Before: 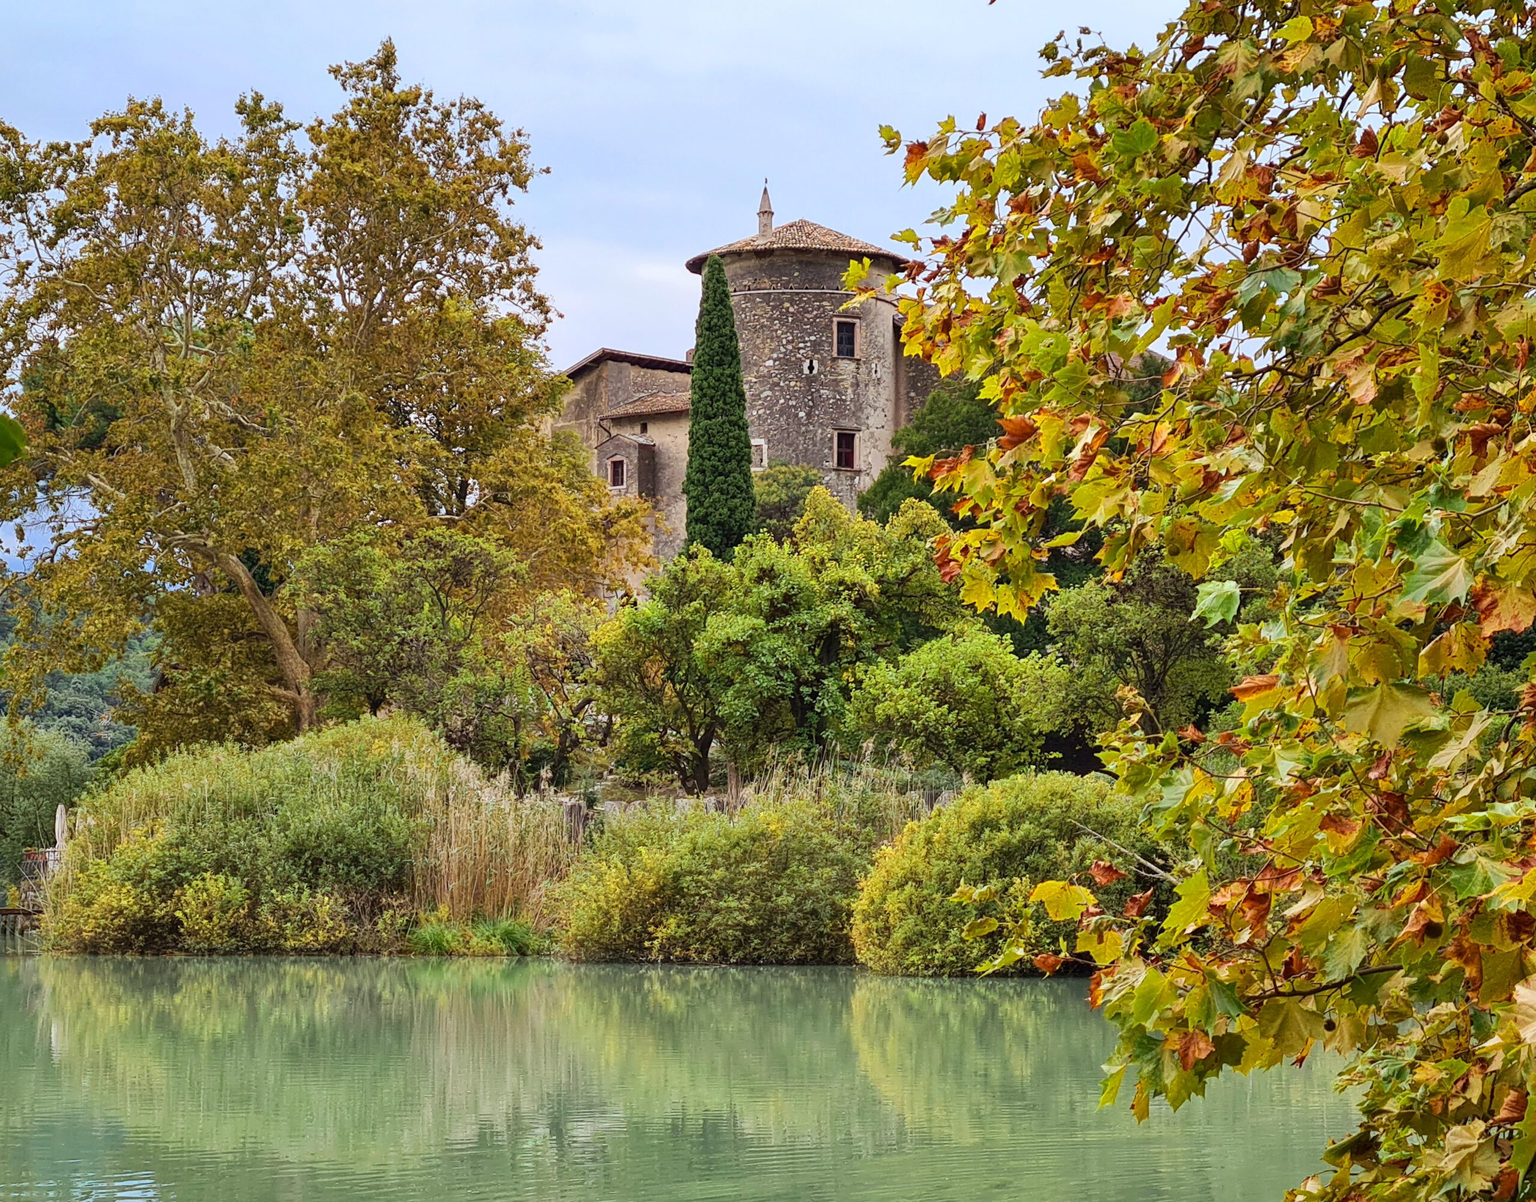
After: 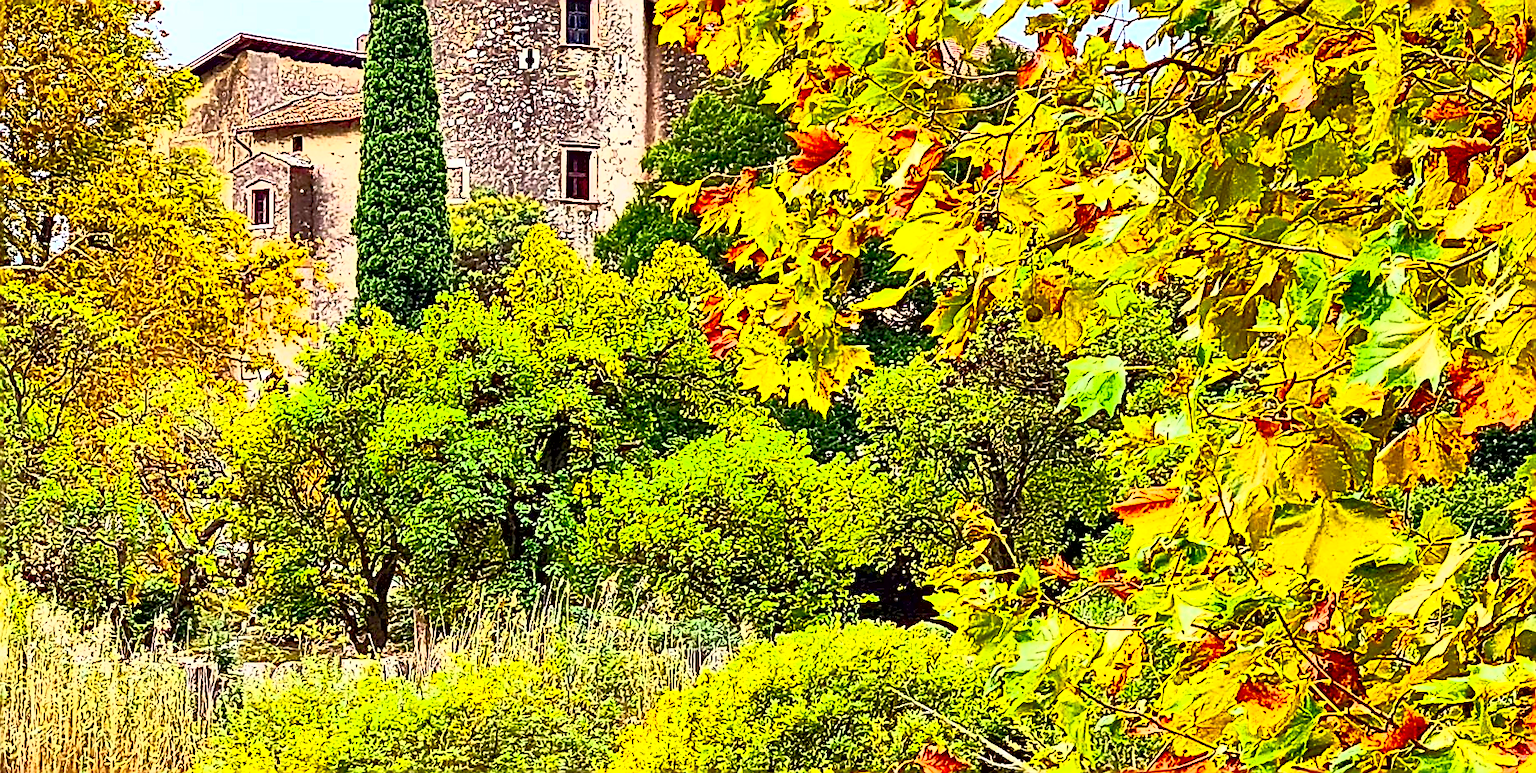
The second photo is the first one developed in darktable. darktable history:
crop and rotate: left 28.005%, top 27.008%, bottom 26.645%
sharpen: amount 1.986
contrast brightness saturation: contrast 0.998, brightness 0.993, saturation 0.998
exposure: black level correction 0.01, exposure 0.016 EV, compensate highlight preservation false
